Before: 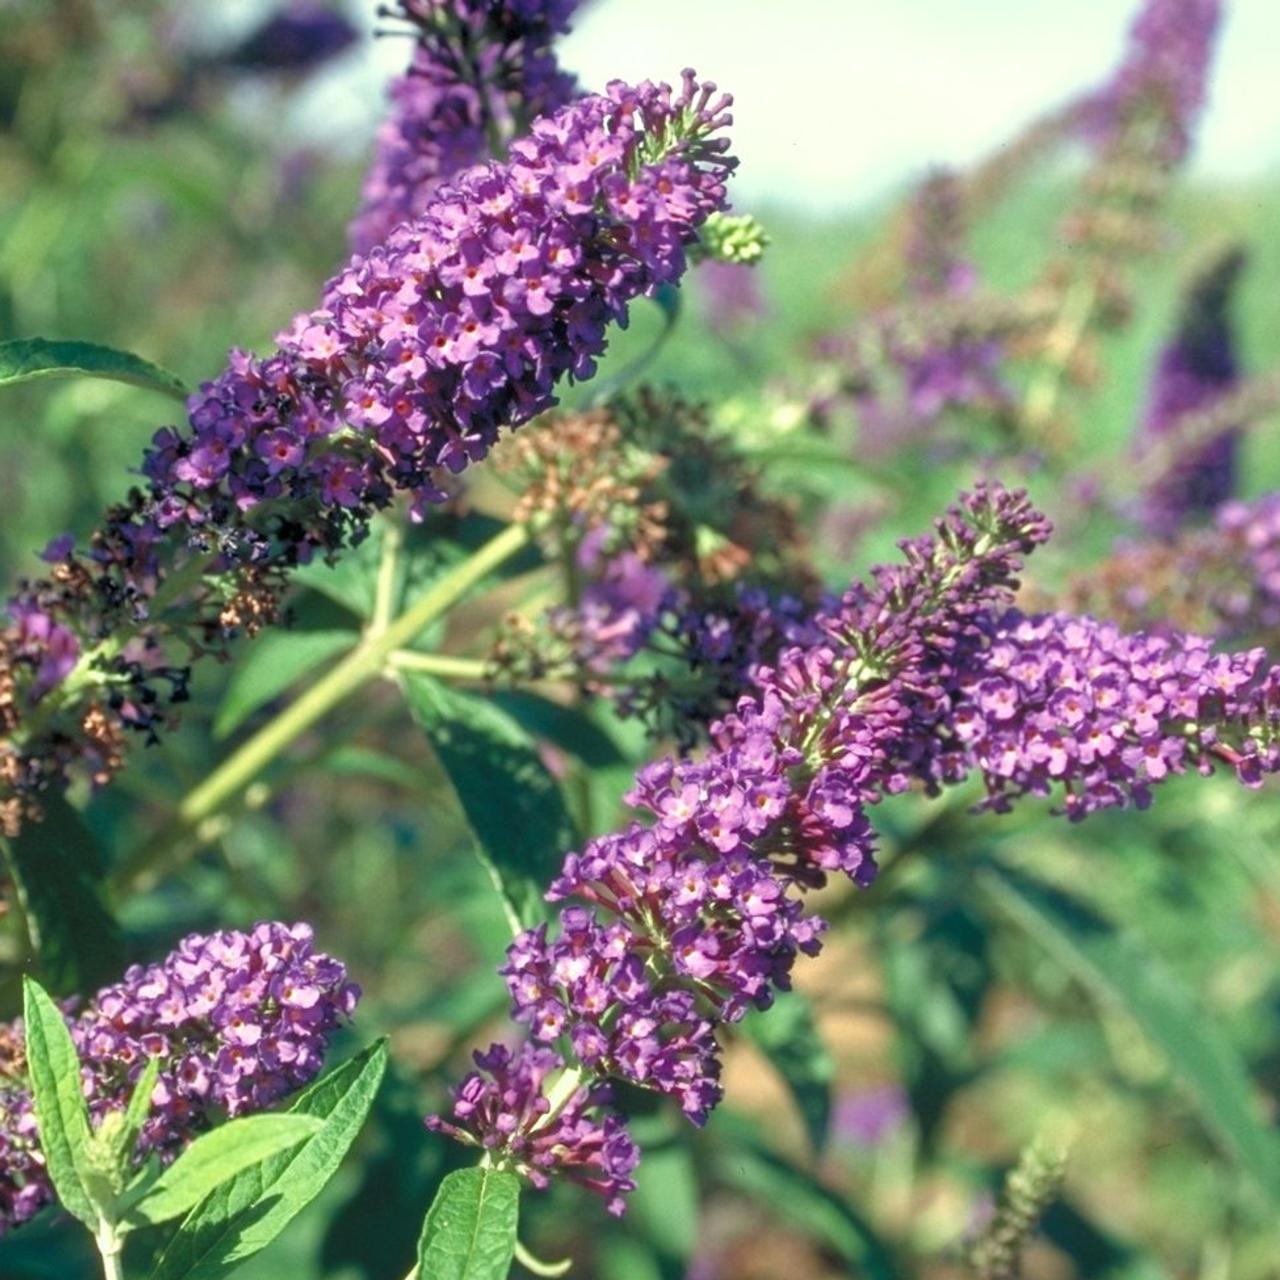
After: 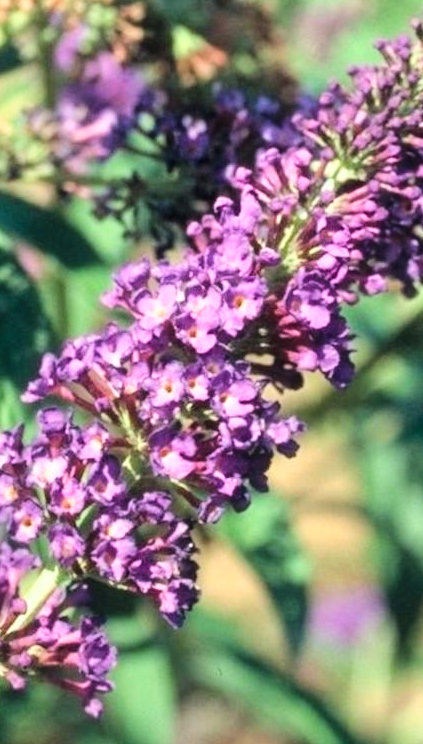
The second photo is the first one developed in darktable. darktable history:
crop: left 40.937%, top 39.012%, right 25.962%, bottom 2.816%
base curve: curves: ch0 [(0, 0) (0.036, 0.025) (0.121, 0.166) (0.206, 0.329) (0.605, 0.79) (1, 1)]
